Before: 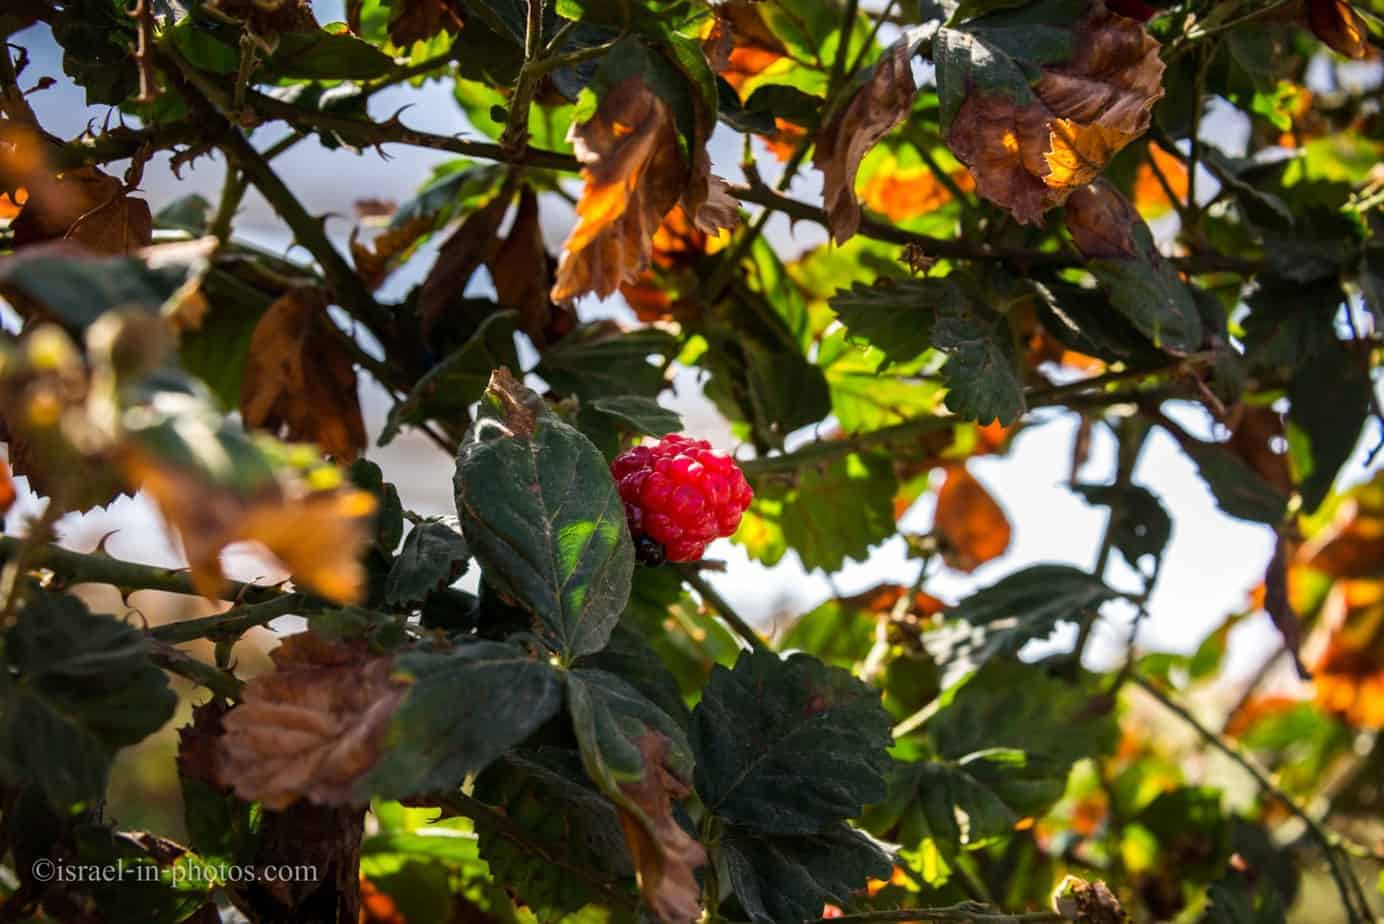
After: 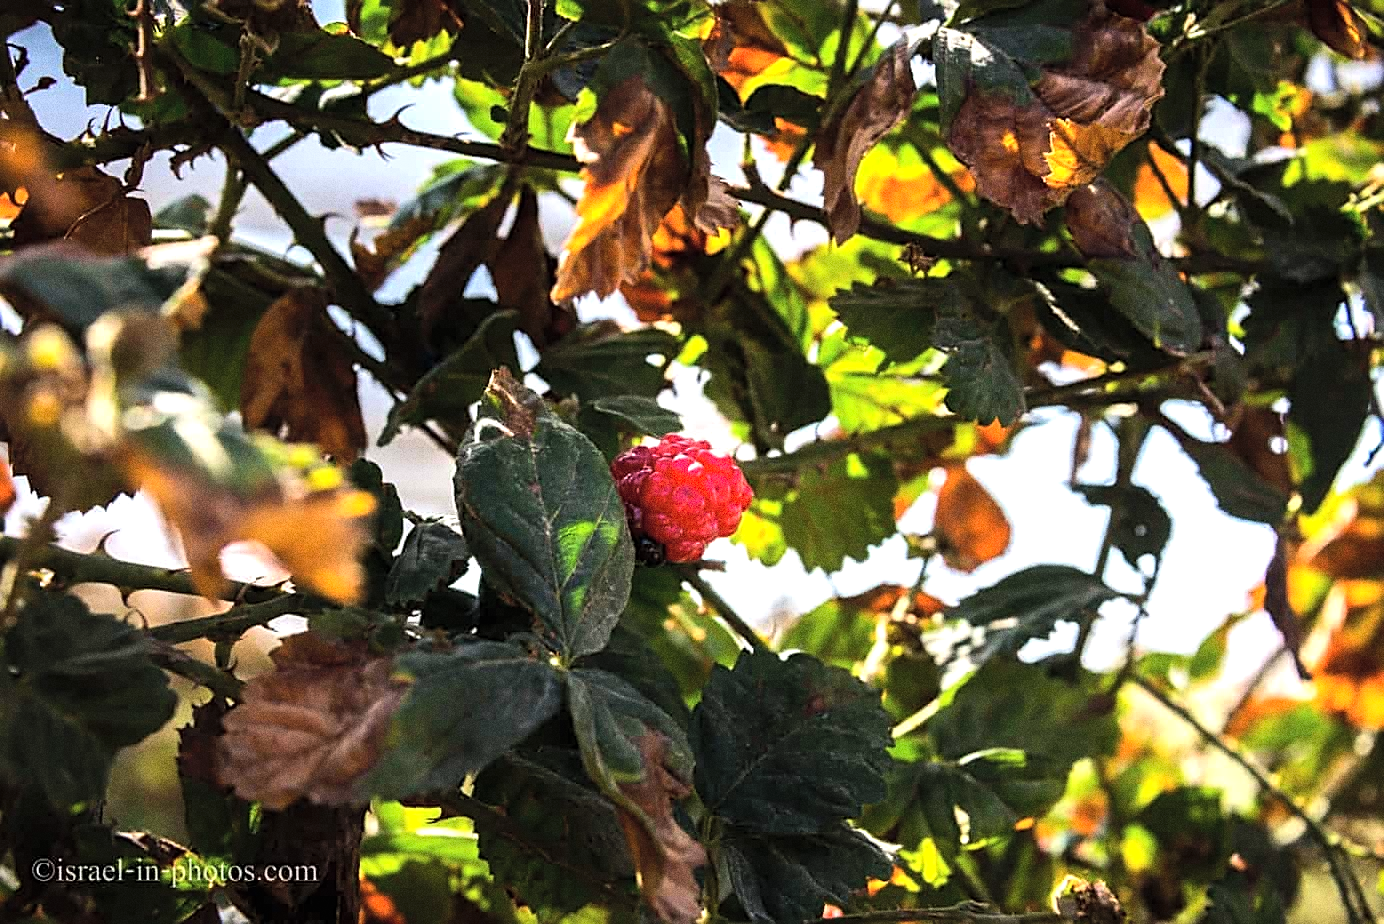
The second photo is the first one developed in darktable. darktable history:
contrast brightness saturation: brightness 0.13
tone equalizer: -8 EV -0.75 EV, -7 EV -0.7 EV, -6 EV -0.6 EV, -5 EV -0.4 EV, -3 EV 0.4 EV, -2 EV 0.6 EV, -1 EV 0.7 EV, +0 EV 0.75 EV, edges refinement/feathering 500, mask exposure compensation -1.57 EV, preserve details no
sharpen: on, module defaults
grain: coarseness 0.09 ISO, strength 40%
